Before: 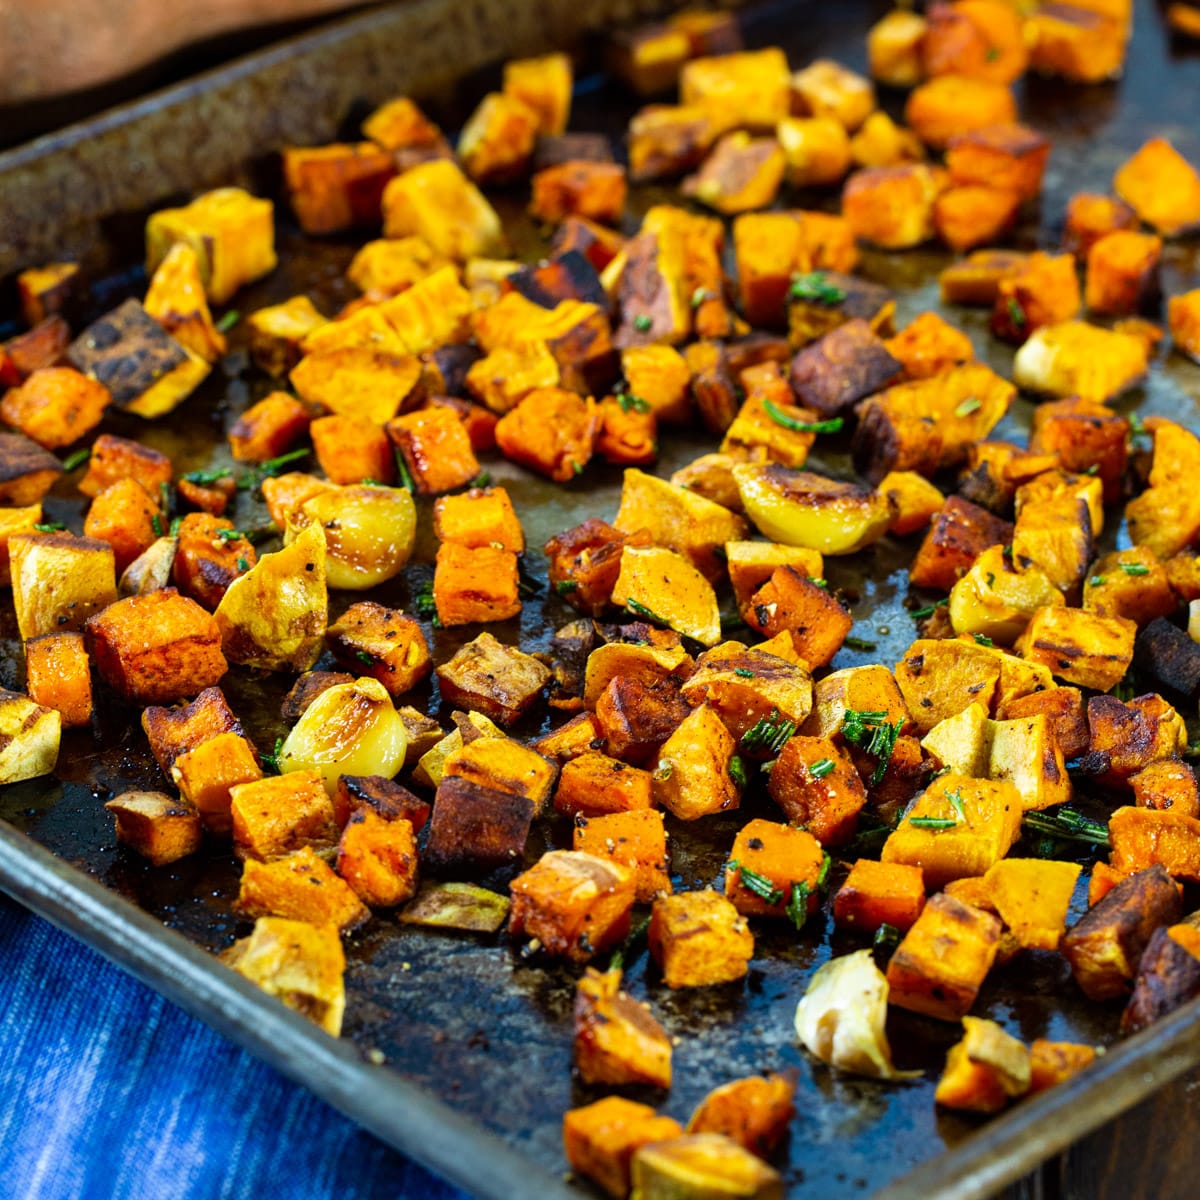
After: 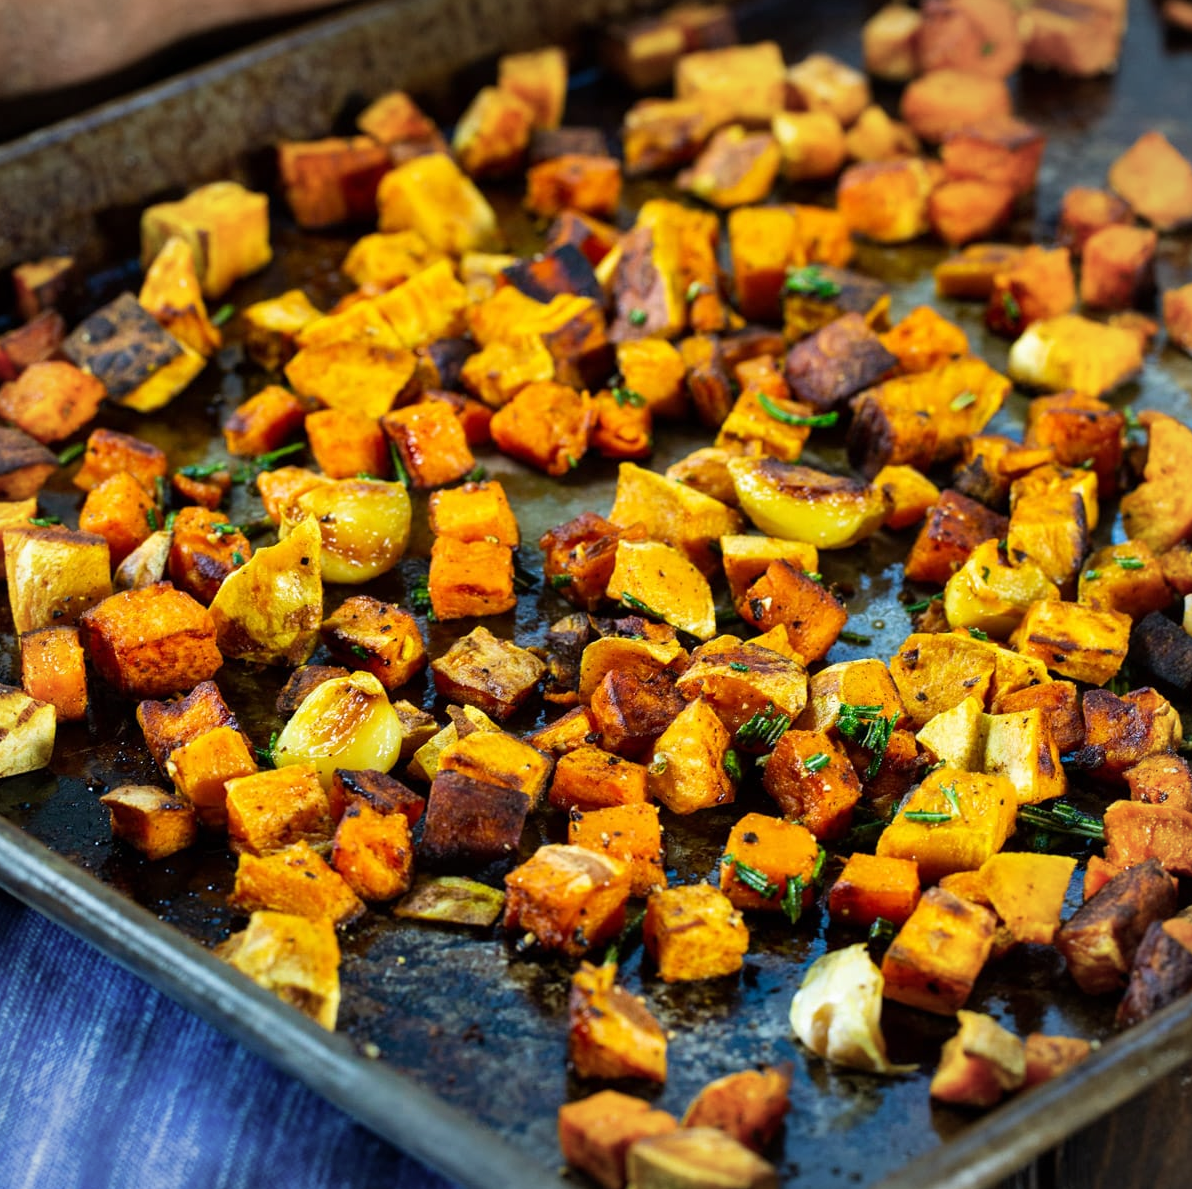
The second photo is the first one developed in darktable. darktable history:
crop: left 0.421%, top 0.515%, right 0.17%, bottom 0.387%
vignetting: fall-off start 88.67%, fall-off radius 44.5%, brightness -0.194, saturation -0.297, width/height ratio 1.156
